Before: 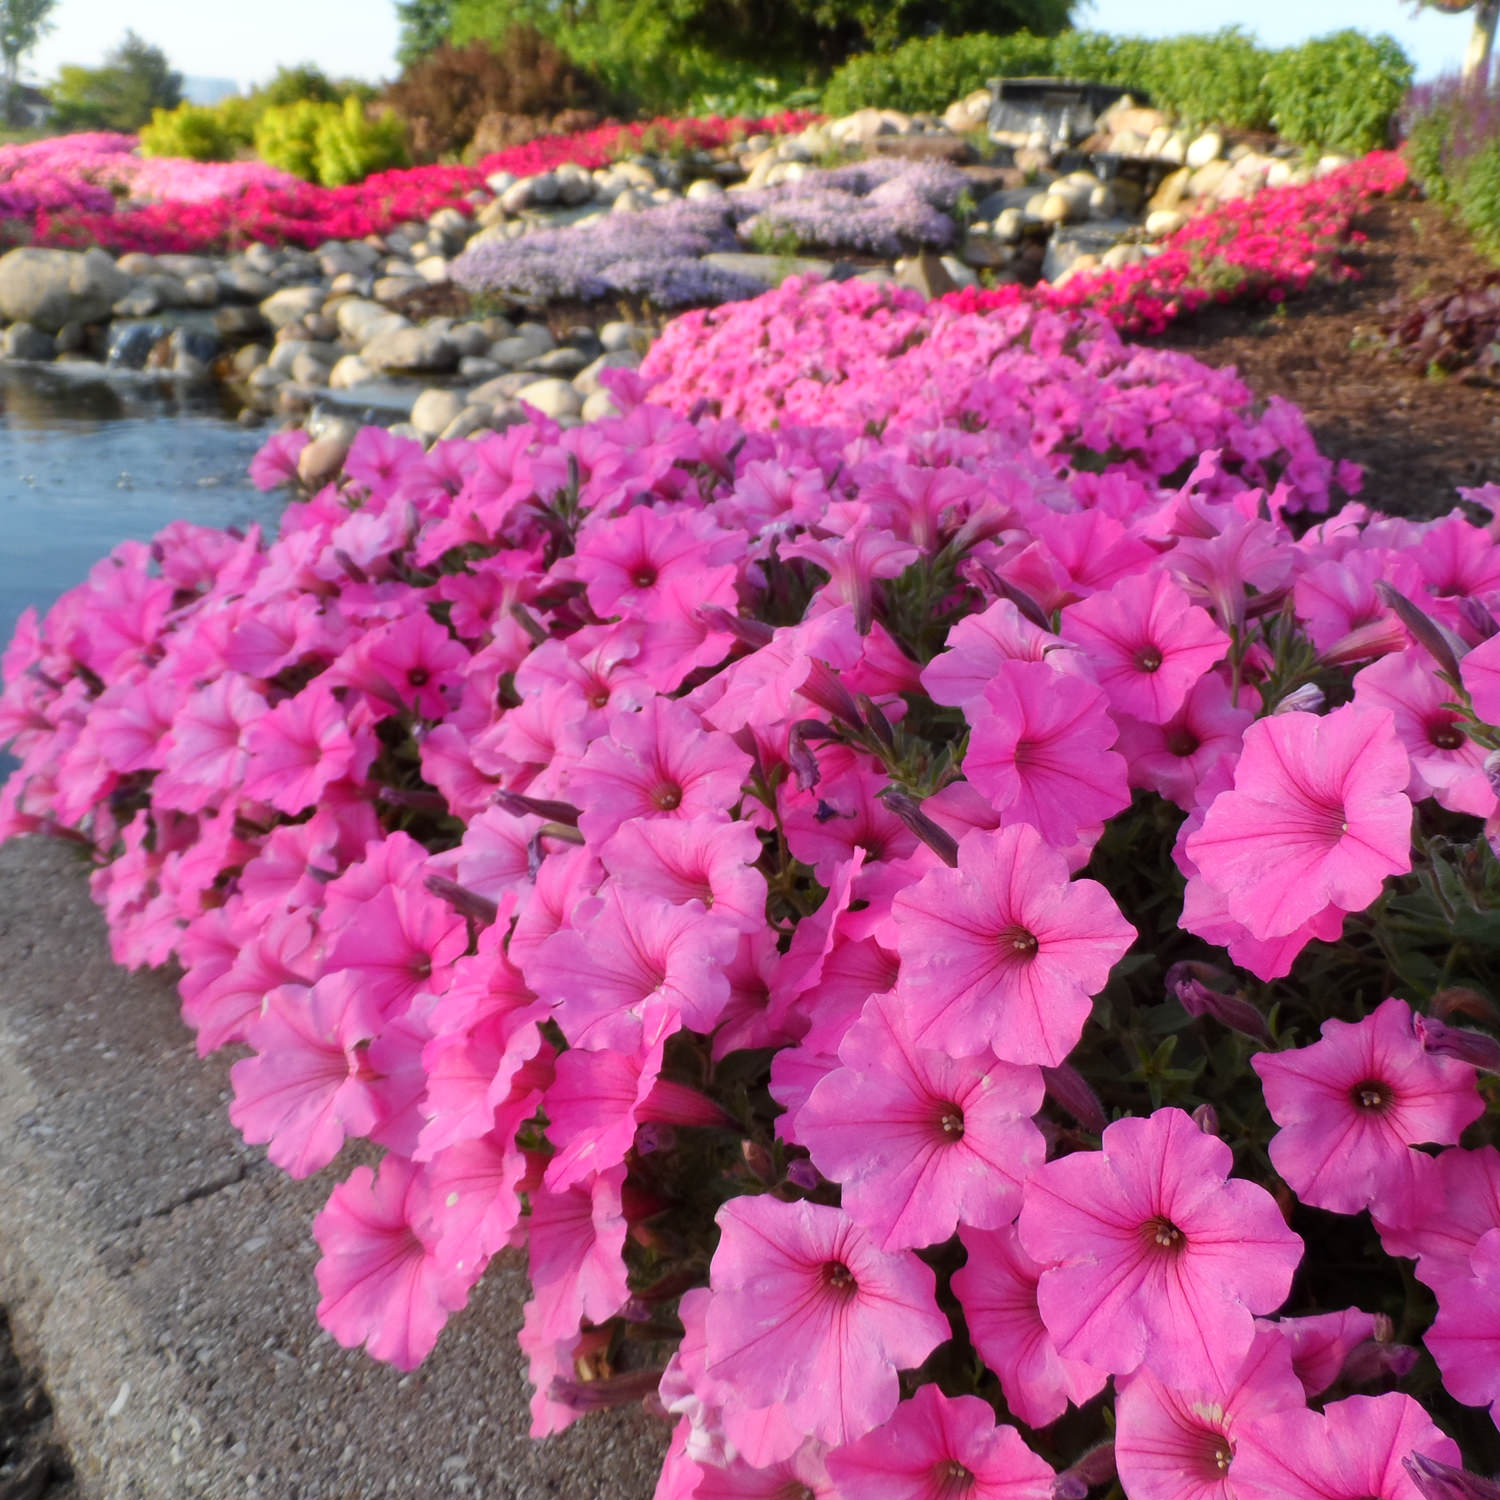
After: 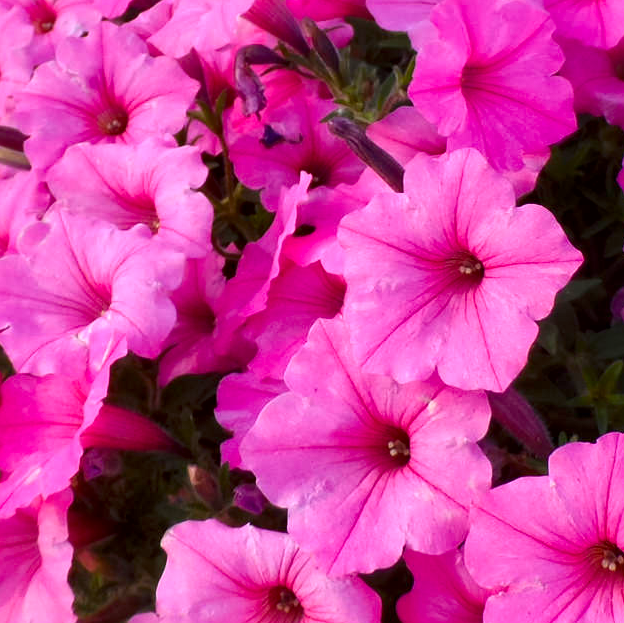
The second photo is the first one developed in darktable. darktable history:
crop: left 36.98%, top 45.024%, right 20.523%, bottom 13.389%
shadows and highlights: shadows -86.9, highlights -36.13, soften with gaussian
exposure: exposure 0.201 EV, compensate highlight preservation false
color balance rgb: power › hue 74.48°, linear chroma grading › global chroma 18.351%, perceptual saturation grading › global saturation -1.728%, perceptual saturation grading › highlights -6.967%, perceptual saturation grading › mid-tones 7.343%, perceptual saturation grading › shadows 2.829%, perceptual brilliance grading › global brilliance 2.867%, perceptual brilliance grading › highlights -2.299%, perceptual brilliance grading › shadows 2.563%, global vibrance 0.553%
local contrast: mode bilateral grid, contrast 25, coarseness 61, detail 152%, midtone range 0.2
